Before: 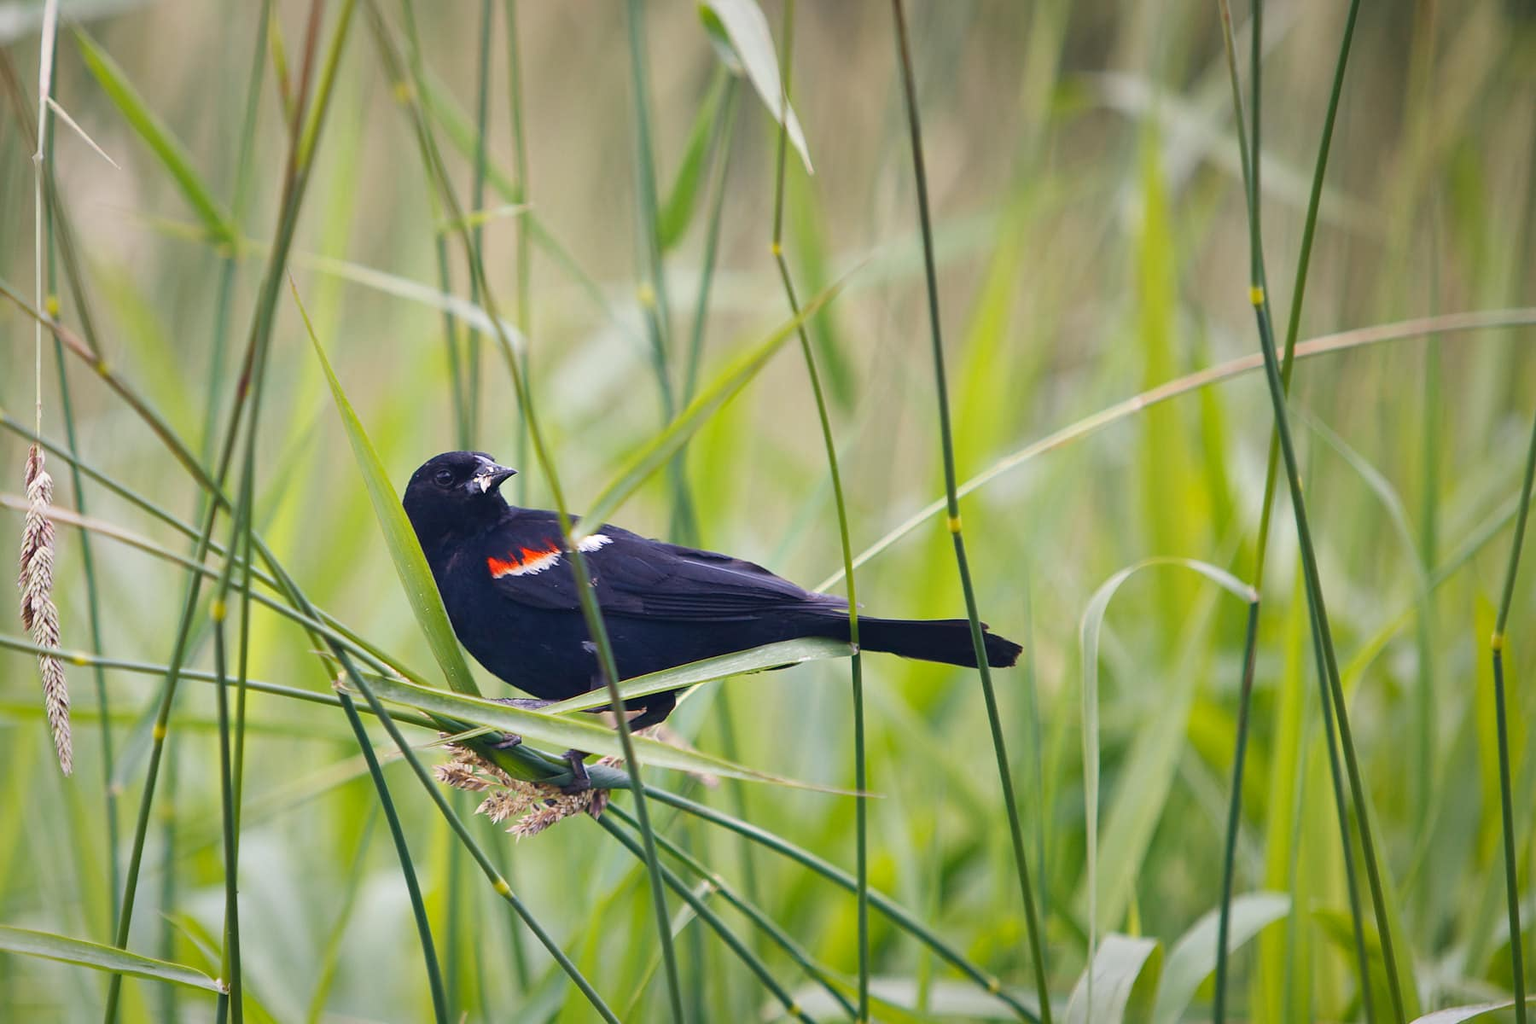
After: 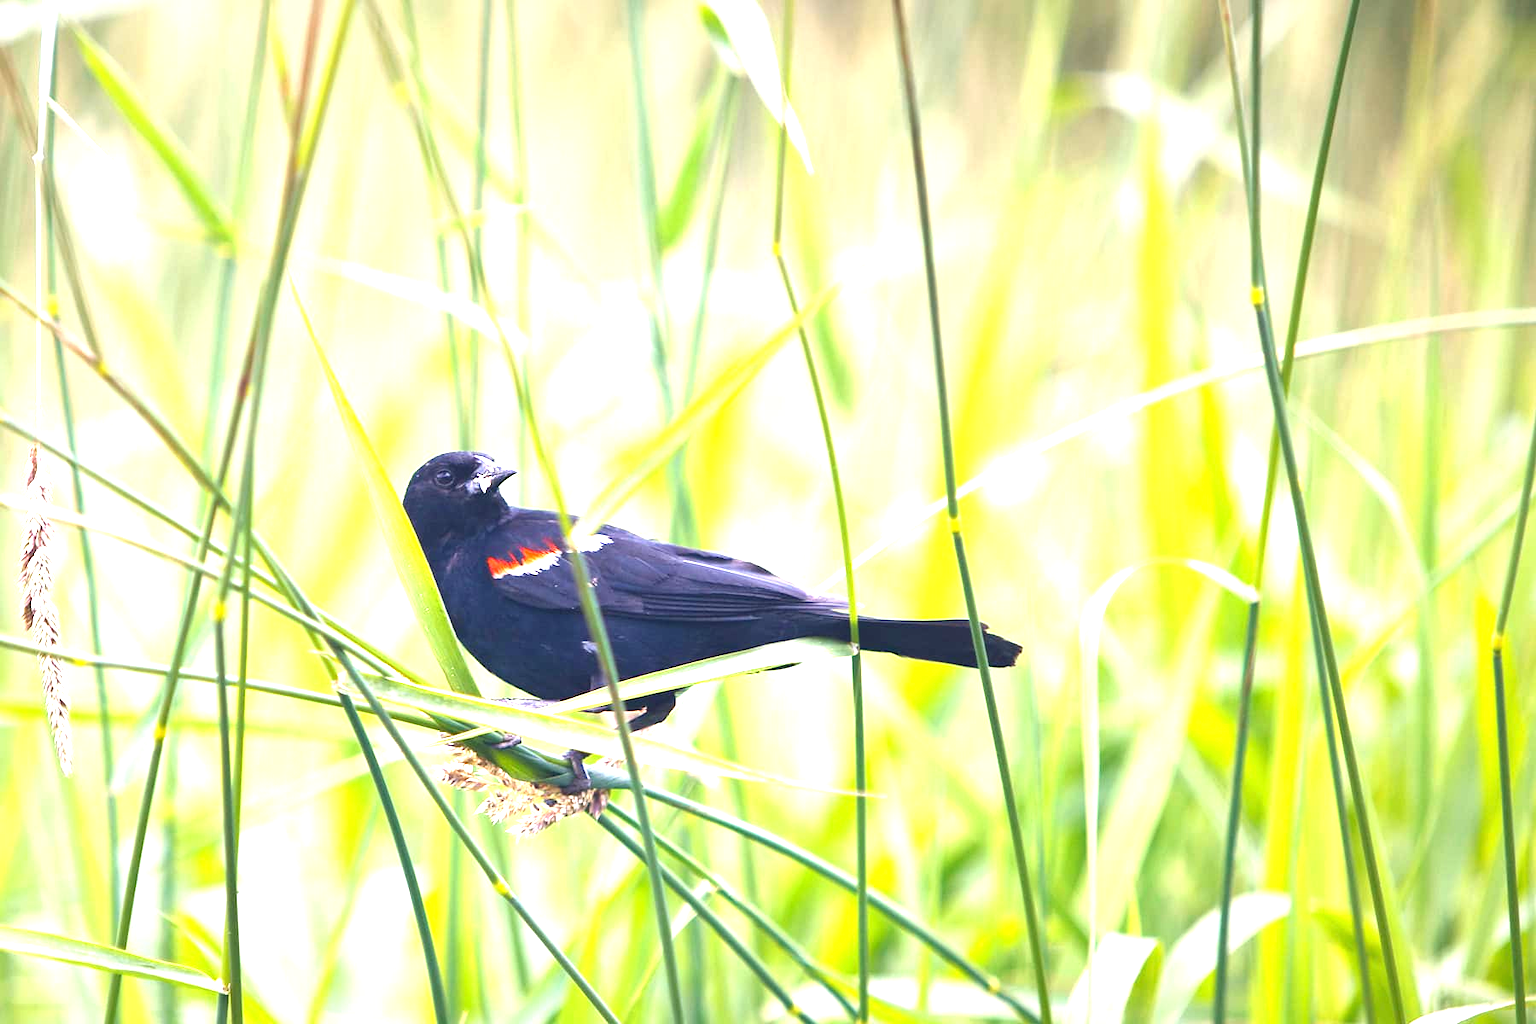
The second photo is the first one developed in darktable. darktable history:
exposure: black level correction 0, exposure 1.744 EV, compensate highlight preservation false
